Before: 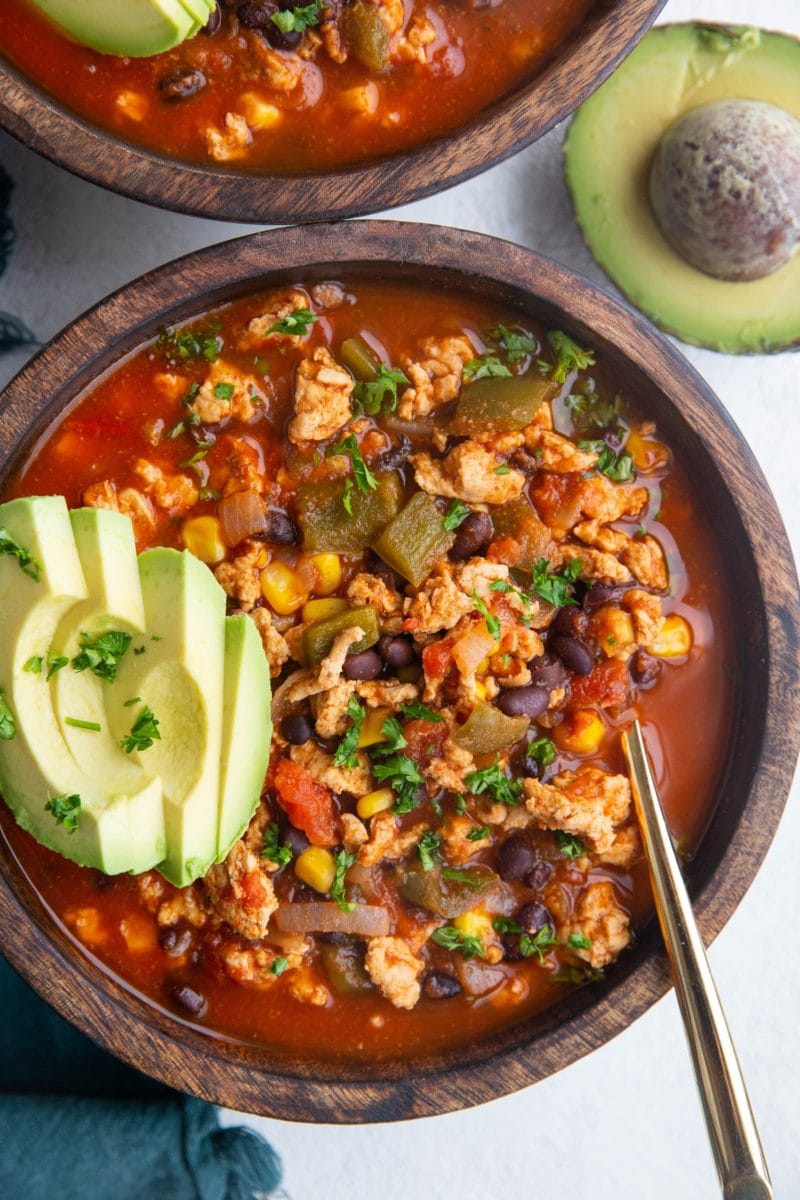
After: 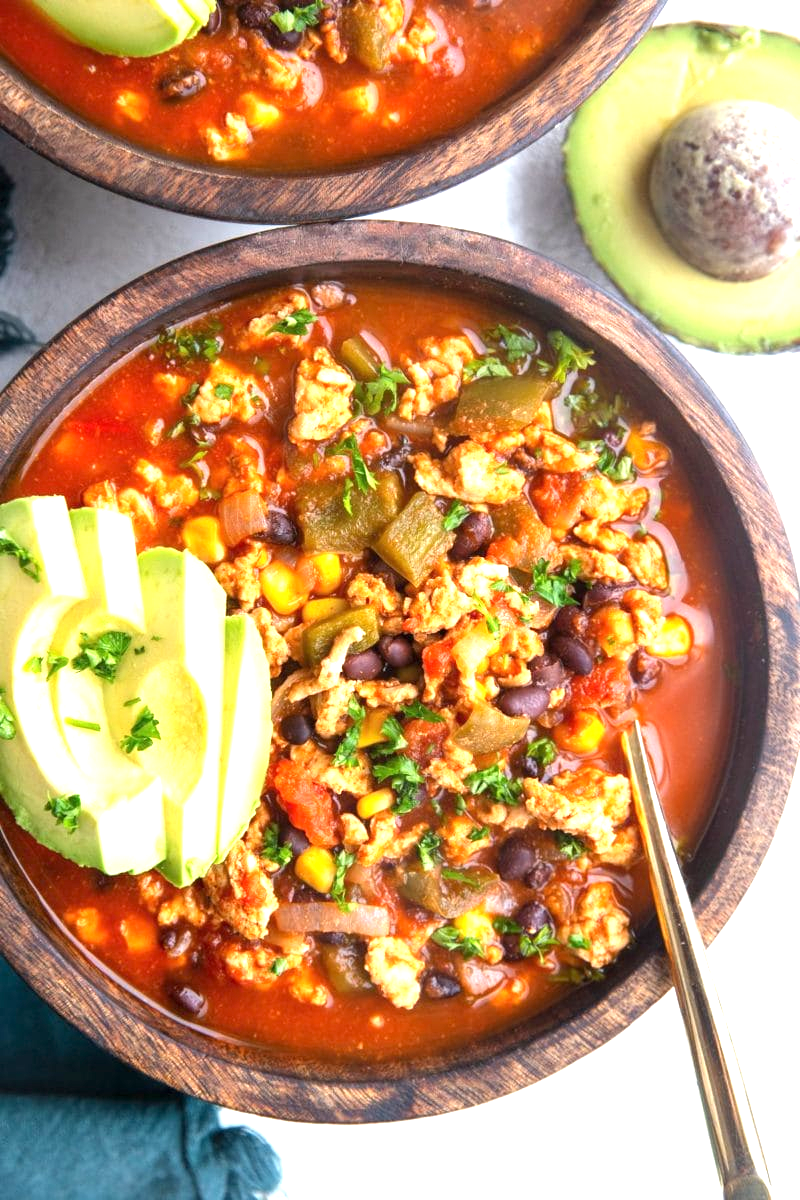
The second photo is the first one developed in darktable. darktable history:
tone equalizer: edges refinement/feathering 500, mask exposure compensation -1.57 EV, preserve details no
exposure: exposure 1.148 EV, compensate exposure bias true, compensate highlight preservation false
